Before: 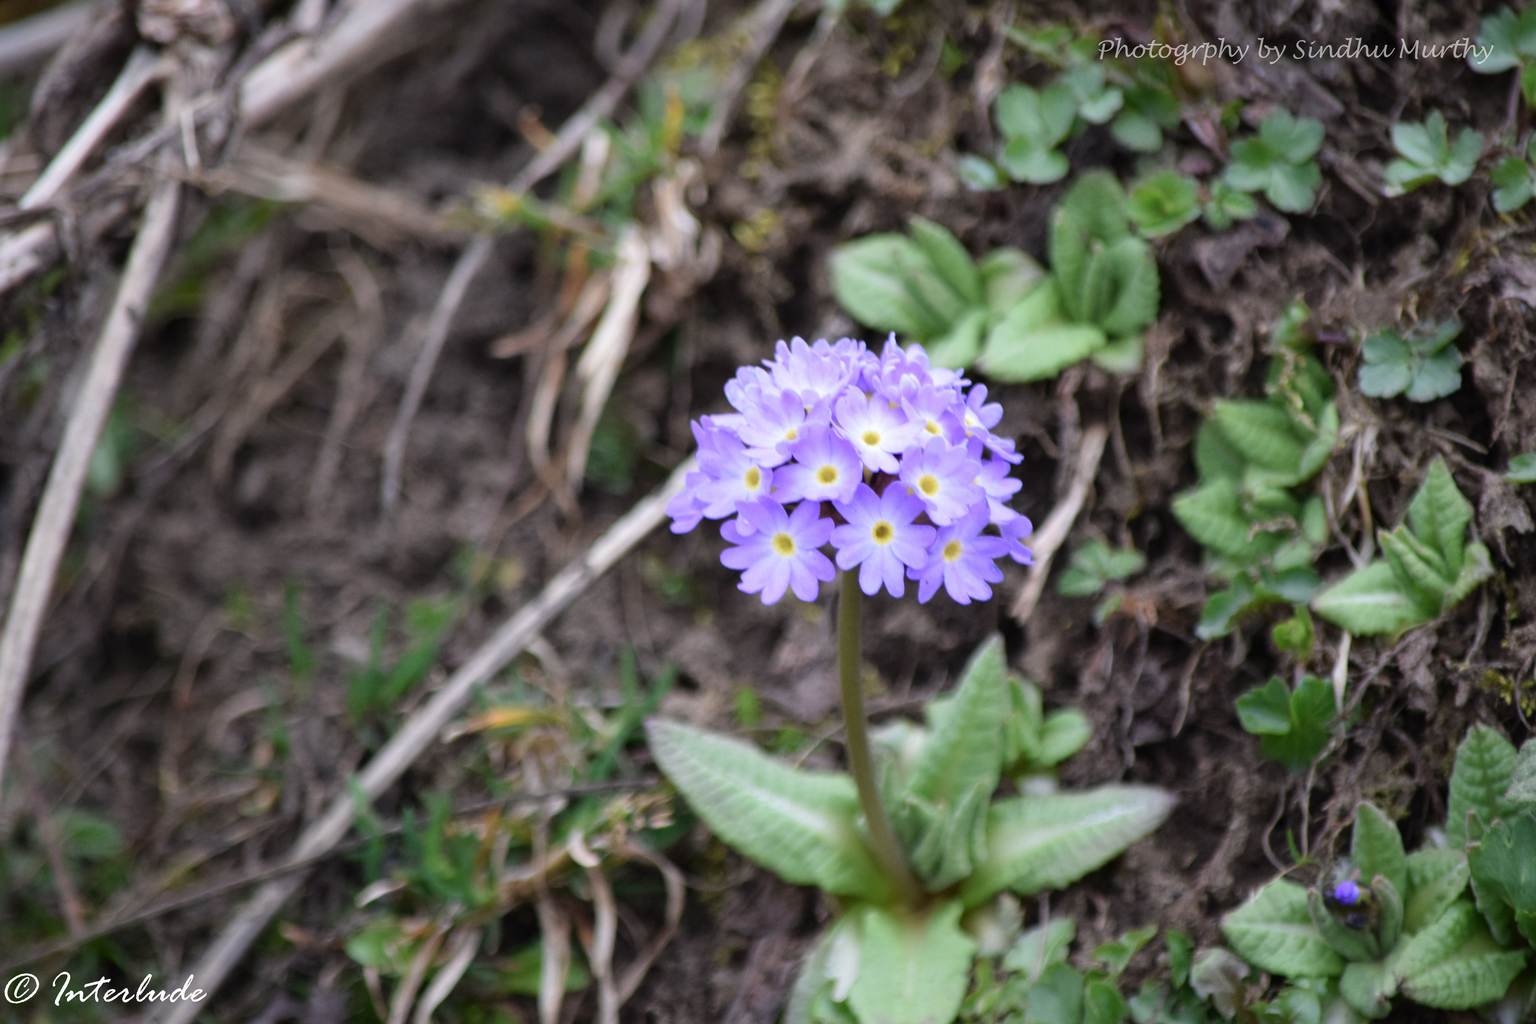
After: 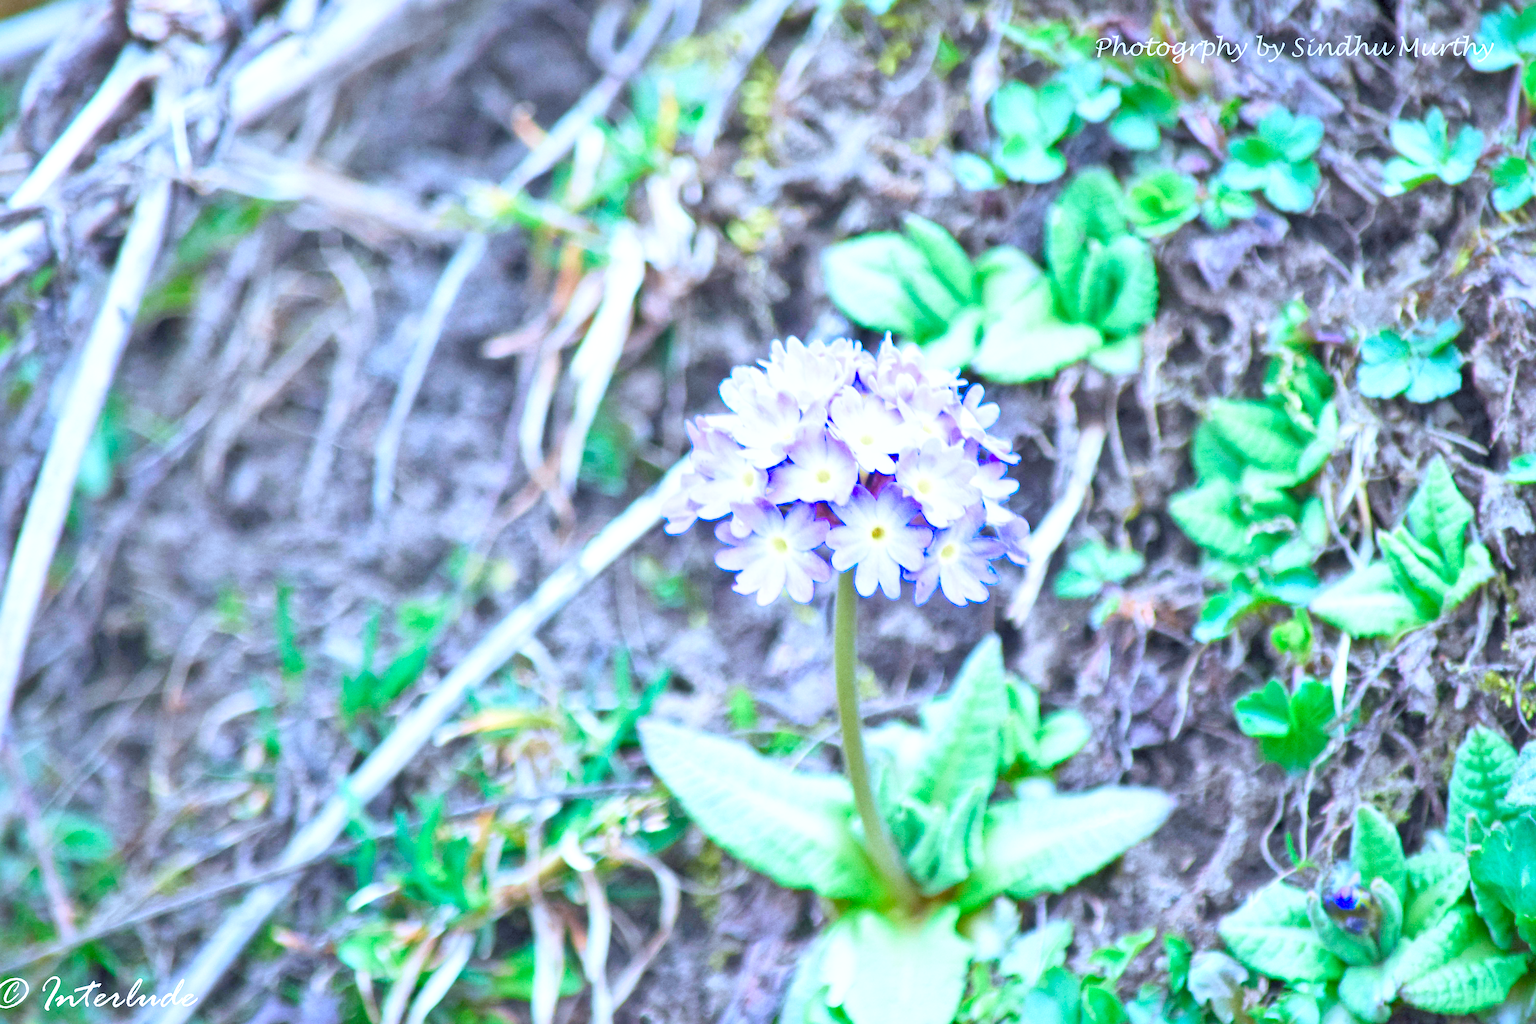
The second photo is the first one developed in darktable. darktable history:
crop and rotate: left 0.705%, top 0.291%, bottom 0.356%
local contrast: mode bilateral grid, contrast 20, coarseness 50, detail 132%, midtone range 0.2
color calibration: x 0.395, y 0.386, temperature 3624.67 K
shadows and highlights: shadows -87.87, highlights -37.12, soften with gaussian
color balance rgb: perceptual saturation grading › global saturation 19.705%, perceptual brilliance grading › highlights 47.353%, perceptual brilliance grading › mid-tones 22.024%, perceptual brilliance grading › shadows -6.147%
filmic rgb: middle gray luminance 2.56%, black relative exposure -10.02 EV, white relative exposure 6.99 EV, dynamic range scaling 10.39%, target black luminance 0%, hardness 3.18, latitude 43.75%, contrast 0.668, highlights saturation mix 4.12%, shadows ↔ highlights balance 13.95%, add noise in highlights 0.001, preserve chrominance luminance Y, color science v3 (2019), use custom middle-gray values true, contrast in highlights soft
contrast brightness saturation: contrast 0.071, brightness 0.085, saturation 0.183
